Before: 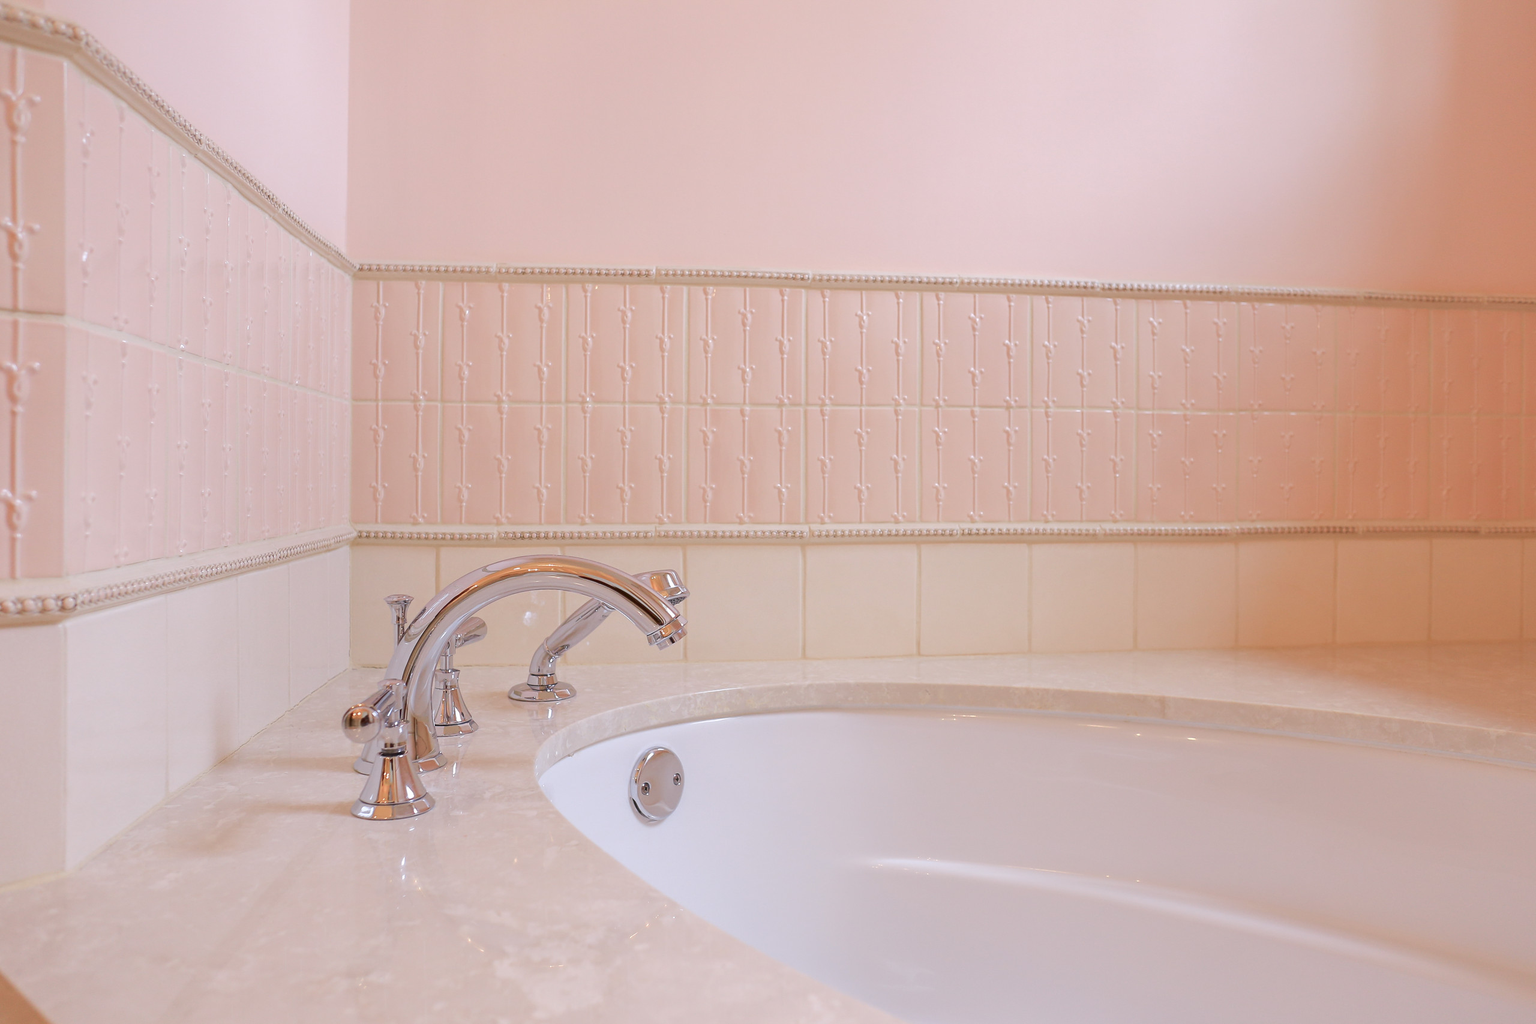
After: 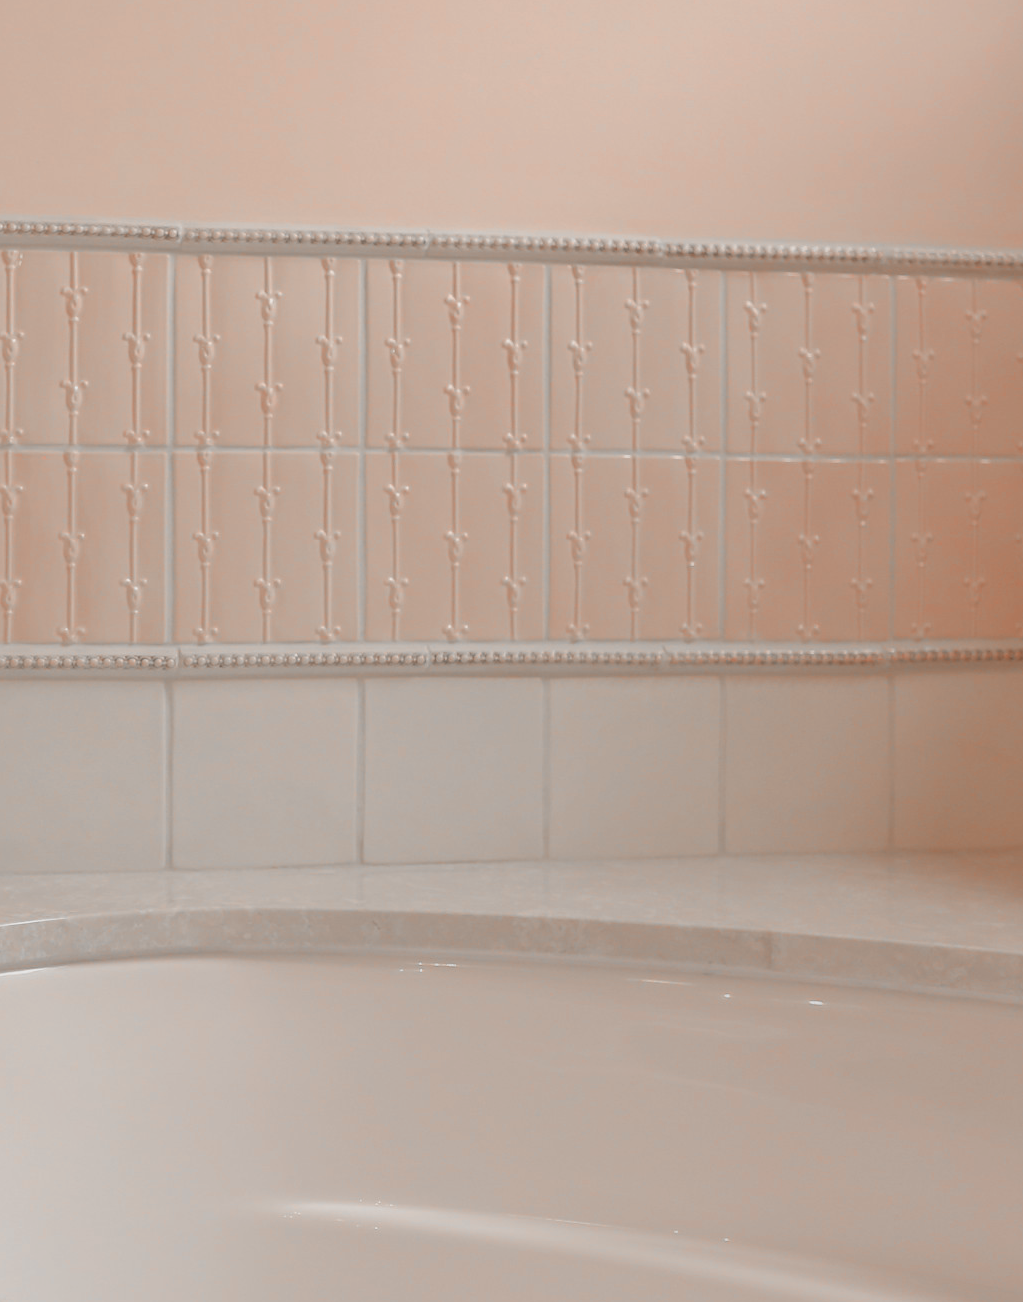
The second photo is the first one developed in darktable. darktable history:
color zones: curves: ch0 [(0, 0.352) (0.143, 0.407) (0.286, 0.386) (0.429, 0.431) (0.571, 0.829) (0.714, 0.853) (0.857, 0.833) (1, 0.352)]; ch1 [(0, 0.604) (0.072, 0.726) (0.096, 0.608) (0.205, 0.007) (0.571, -0.006) (0.839, -0.013) (0.857, -0.012) (1, 0.604)]
white balance: red 1.123, blue 0.83
crop: left 45.721%, top 13.393%, right 14.118%, bottom 10.01%
